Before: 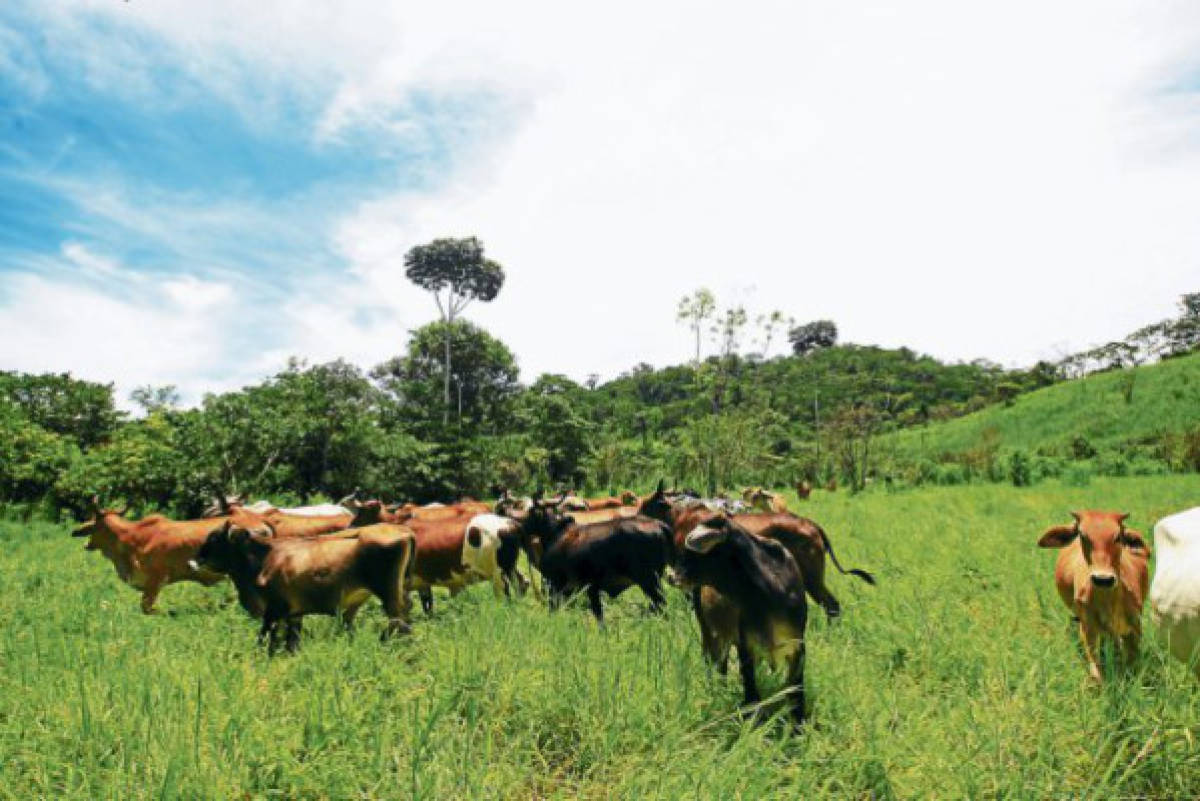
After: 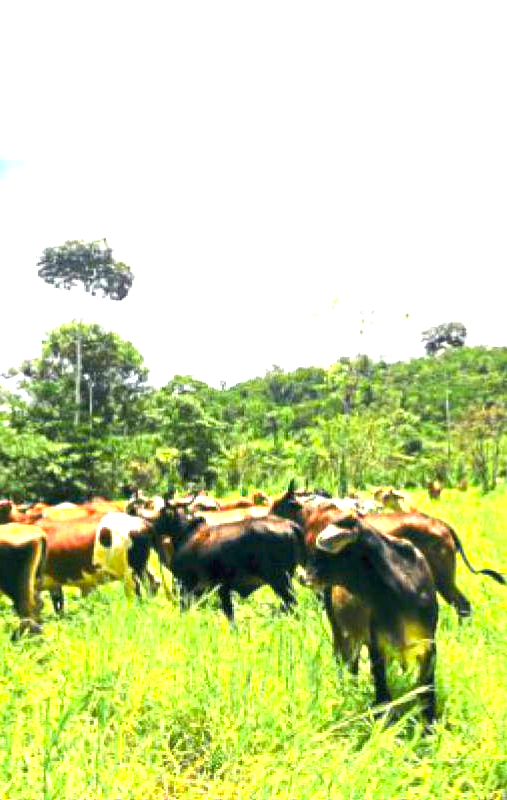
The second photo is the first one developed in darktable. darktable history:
color calibration: output colorfulness [0, 0.315, 0, 0], x 0.343, y 0.357, temperature 5098.67 K
crop: left 30.762%, right 26.977%
exposure: black level correction 0, exposure 1.741 EV, compensate exposure bias true, compensate highlight preservation false
